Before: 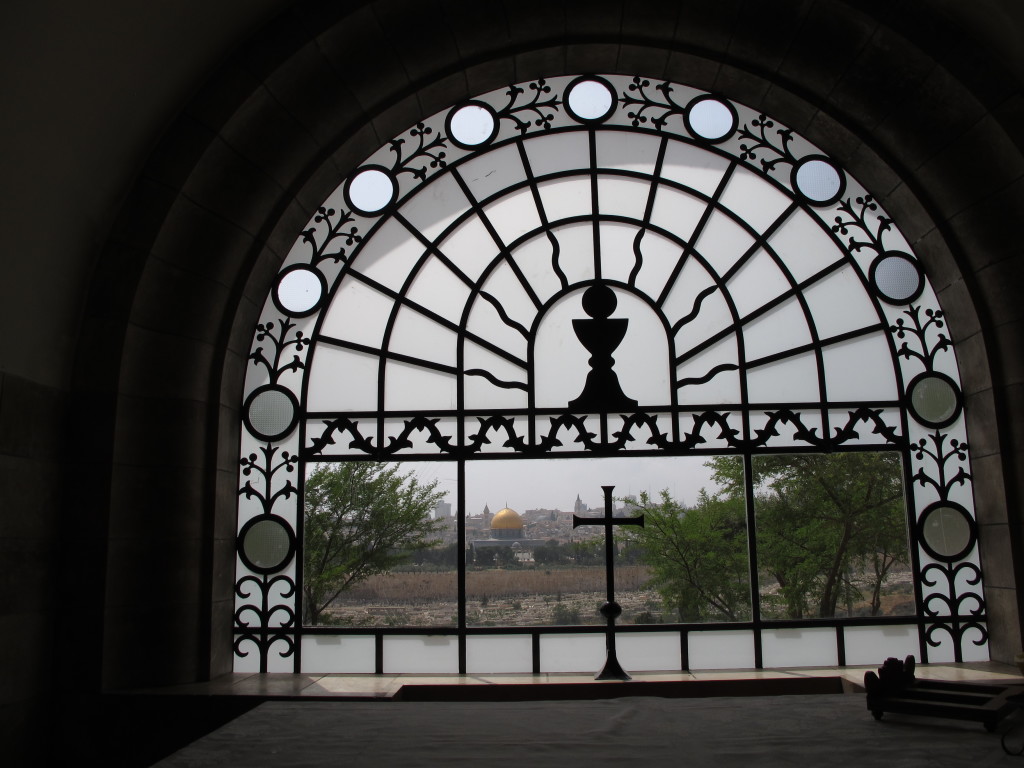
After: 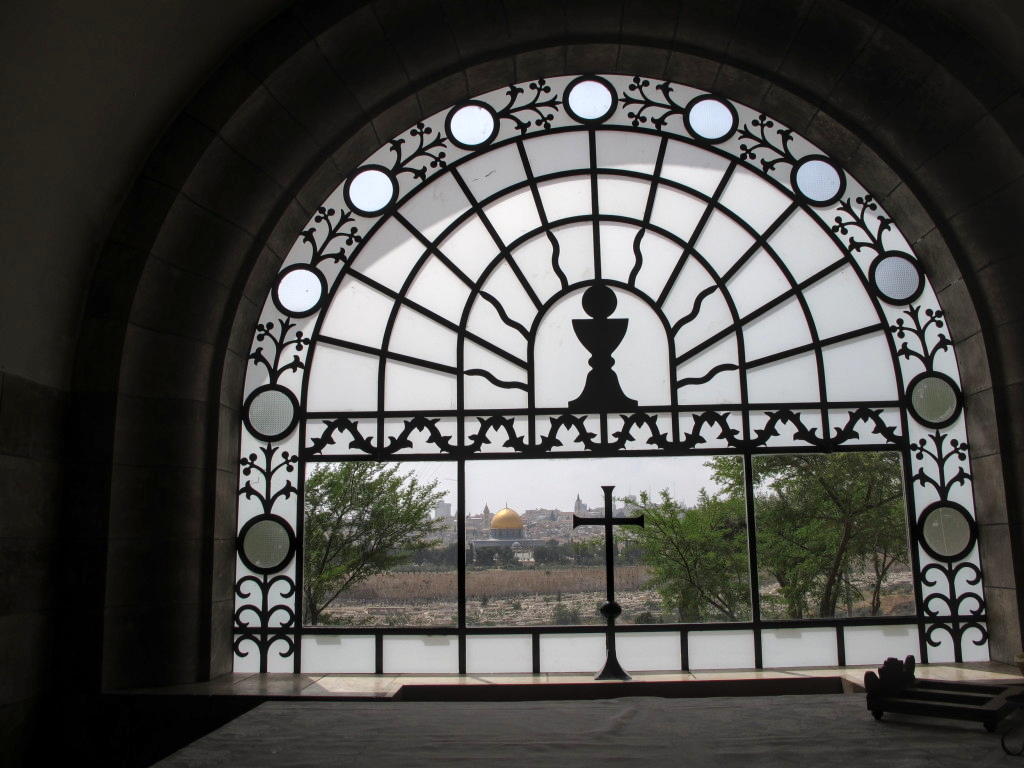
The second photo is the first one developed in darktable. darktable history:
exposure: black level correction 0.001, exposure 0.499 EV, compensate highlight preservation false
local contrast: detail 118%
